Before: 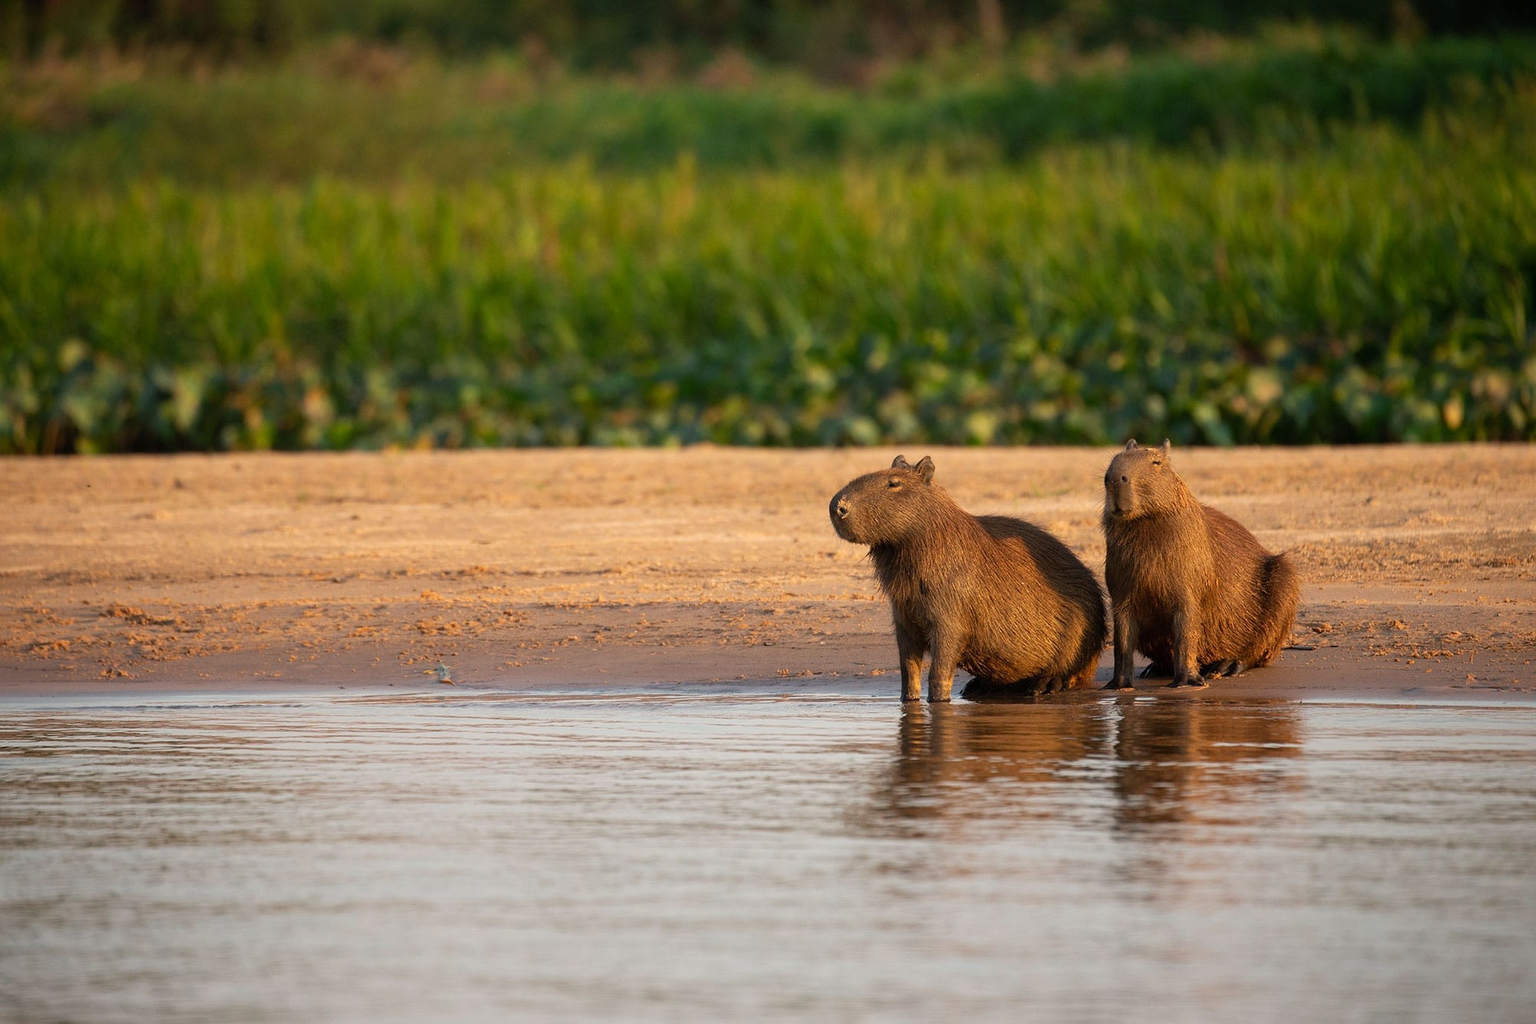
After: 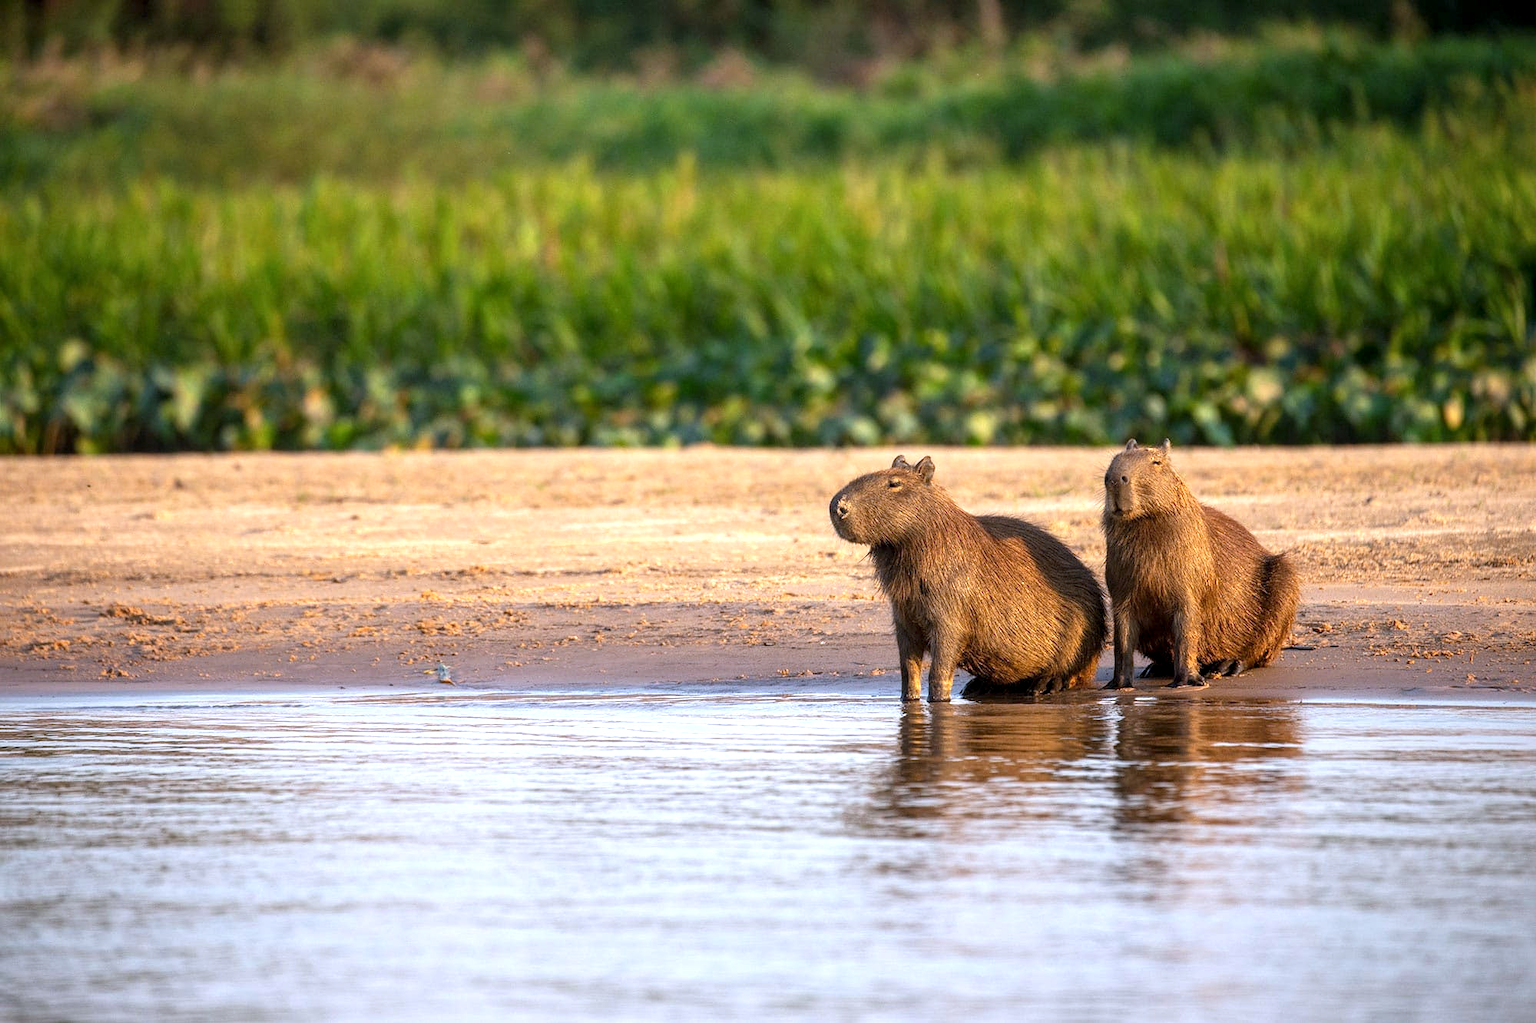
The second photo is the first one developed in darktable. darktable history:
exposure: black level correction 0, exposure 0.7 EV, compensate exposure bias true, compensate highlight preservation false
white balance: red 0.948, green 1.02, blue 1.176
local contrast: detail 130%
